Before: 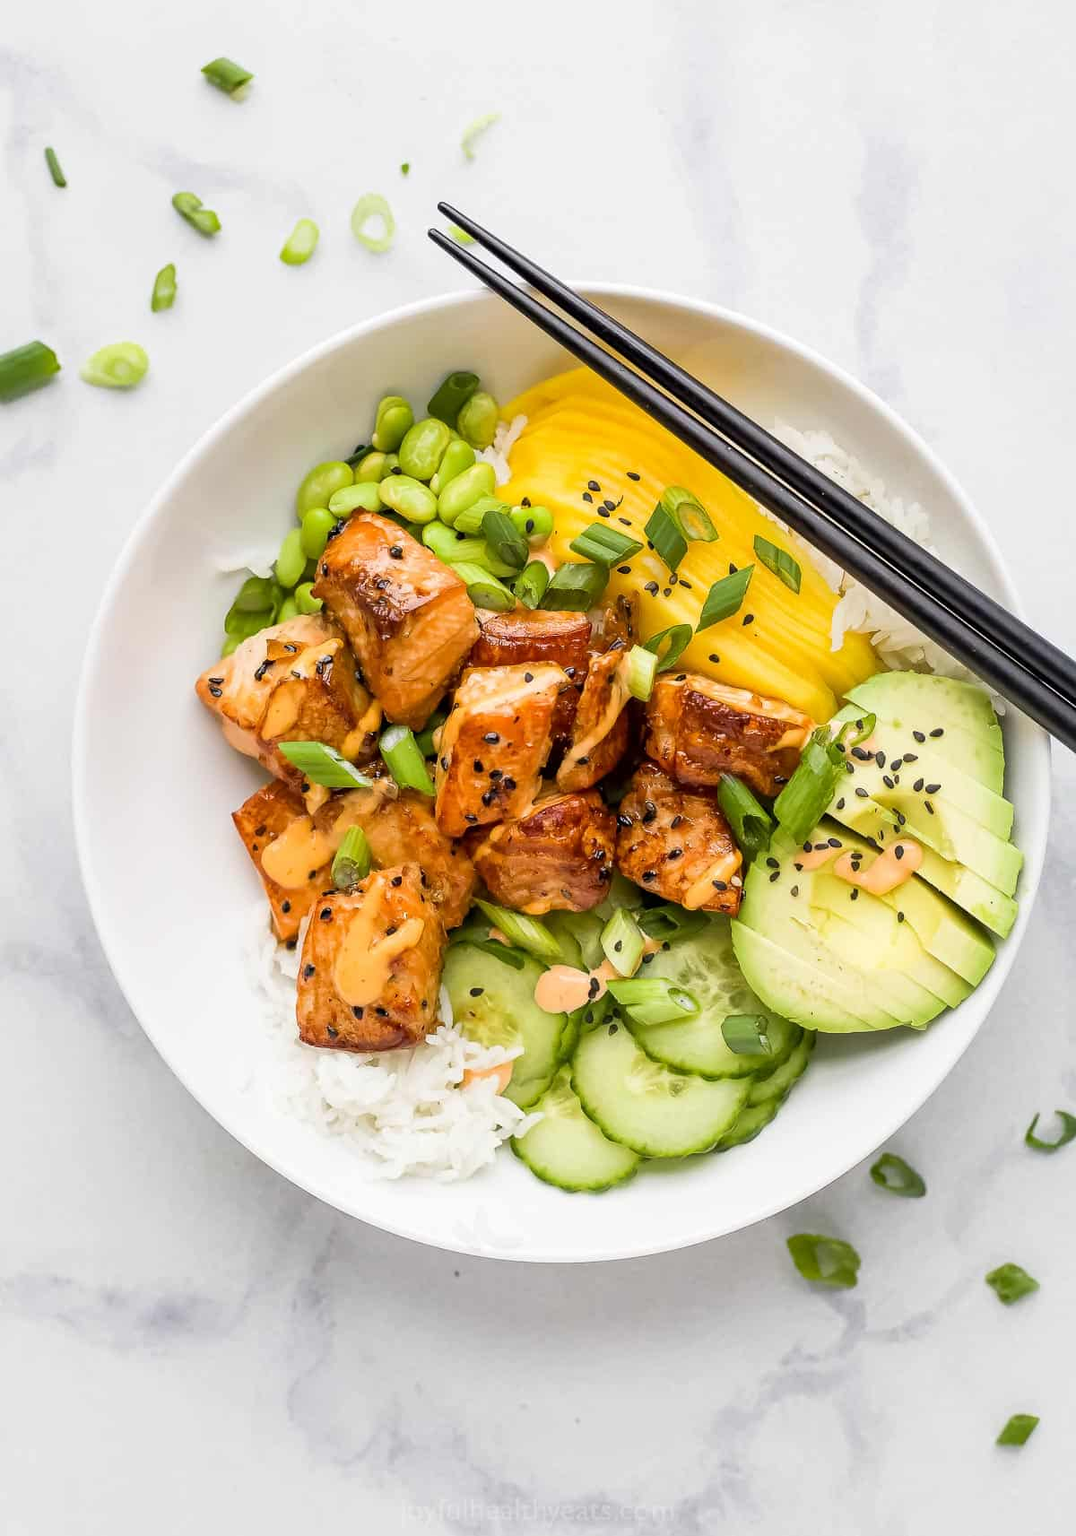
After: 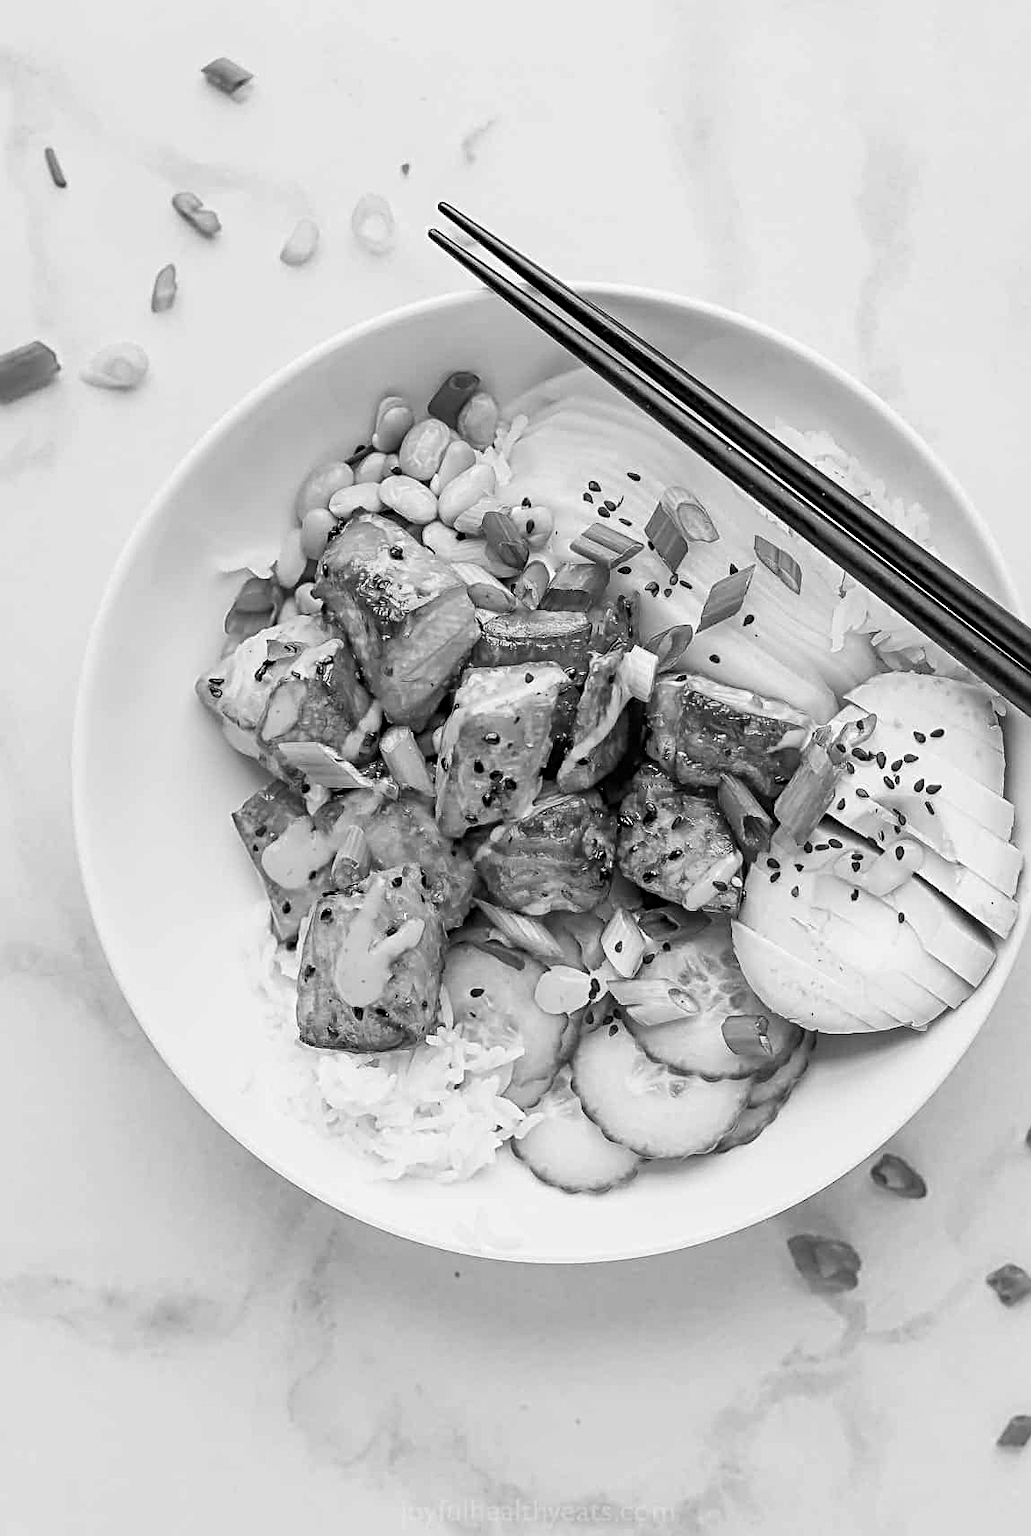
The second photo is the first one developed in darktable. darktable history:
color correction: highlights a* -2.24, highlights b* -18.1
crop: right 4.126%, bottom 0.031%
monochrome: a 32, b 64, size 2.3
sharpen: radius 3.119
